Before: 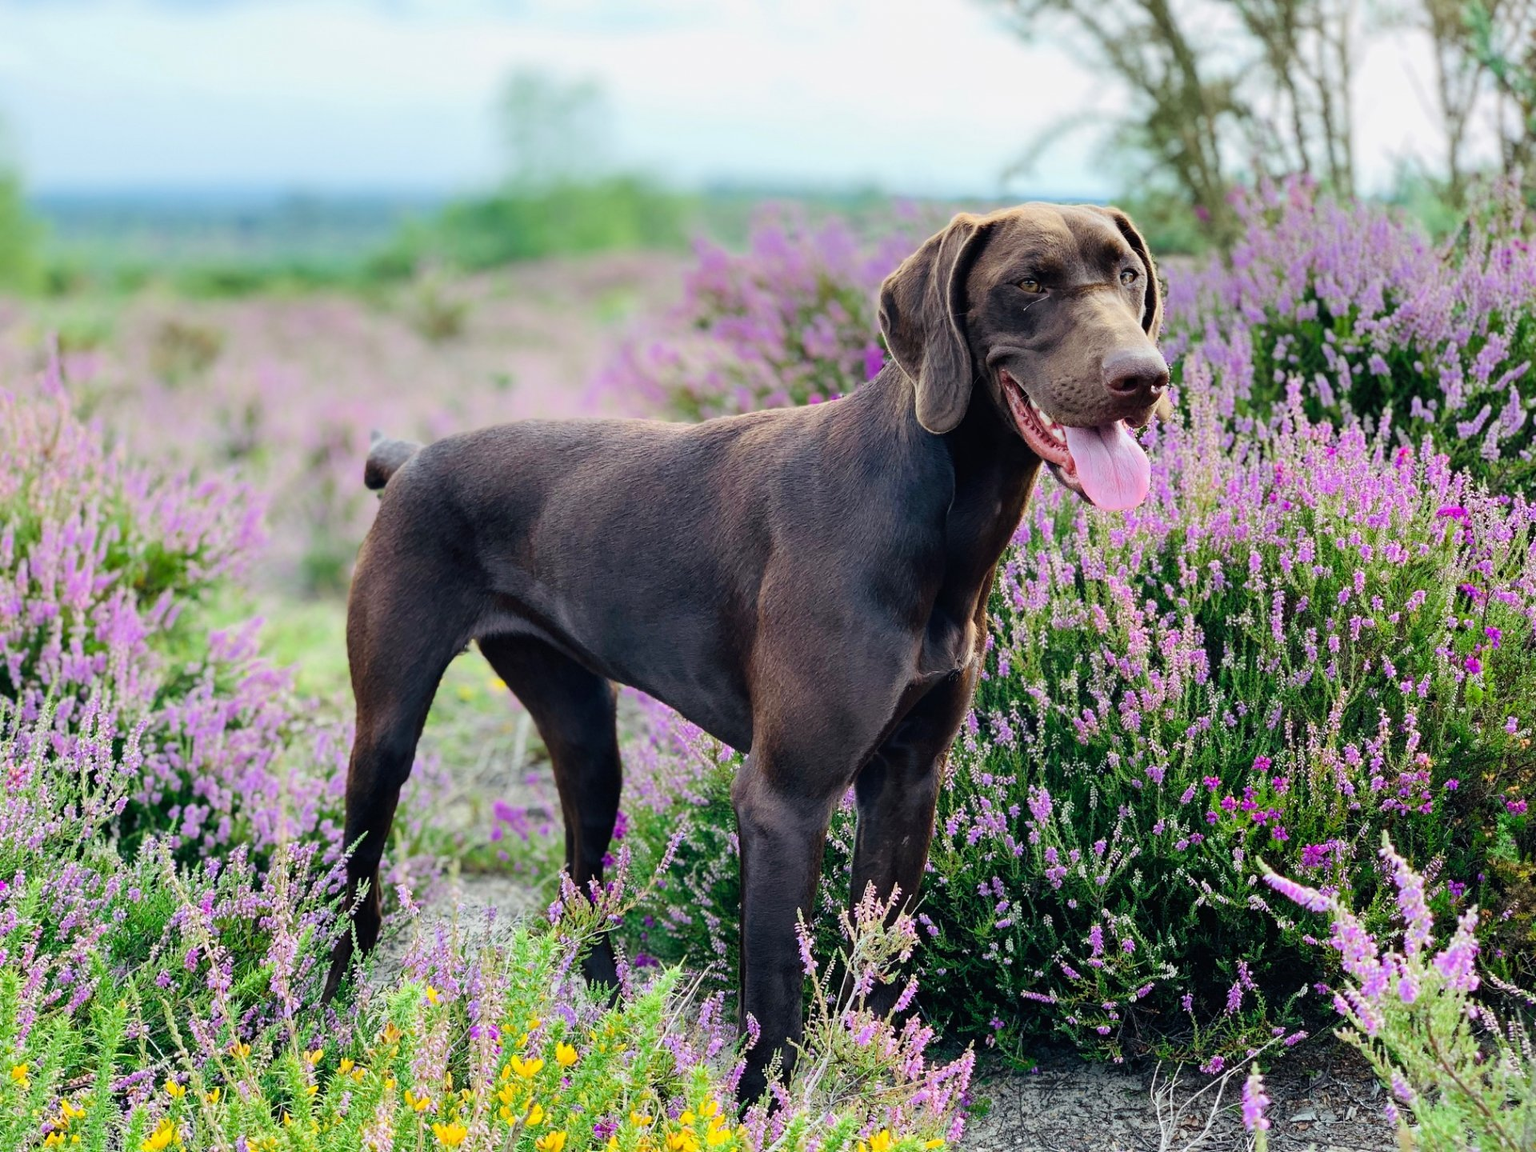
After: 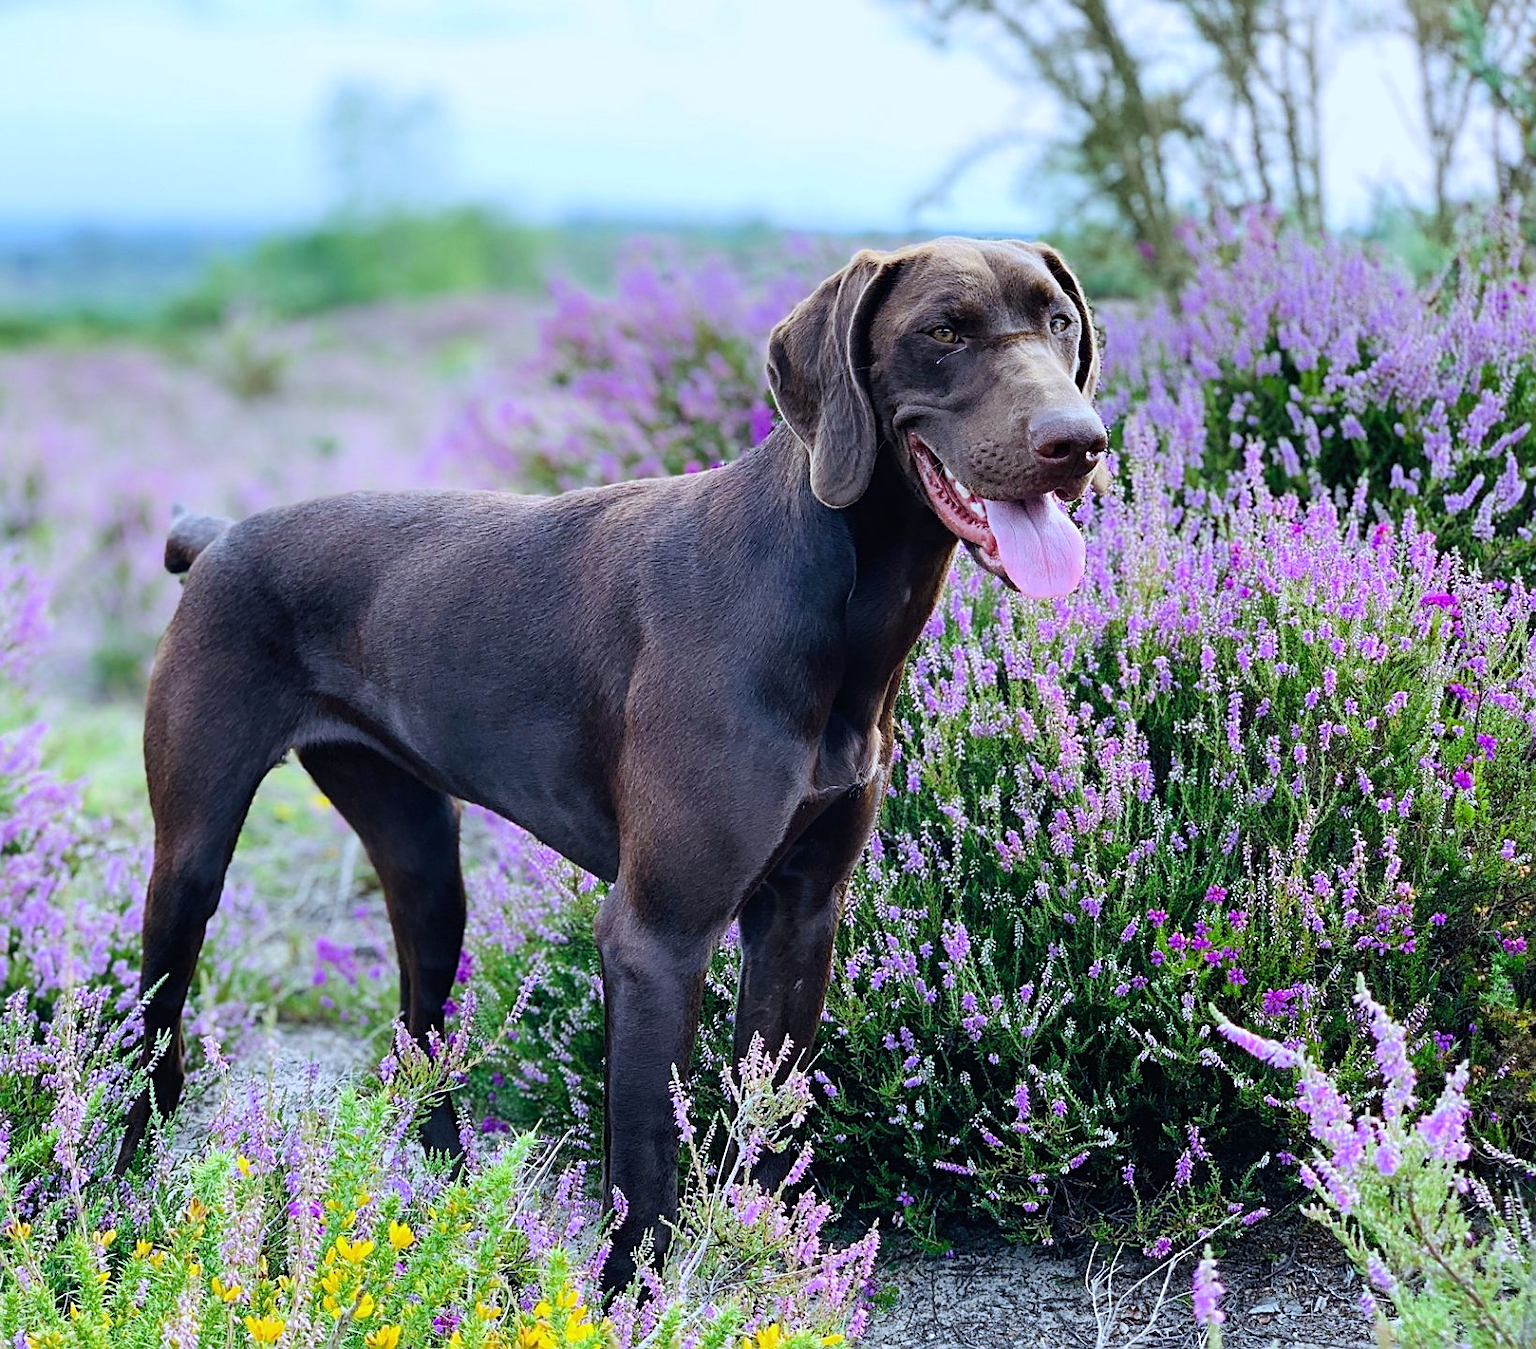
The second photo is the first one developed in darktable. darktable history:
white balance: red 0.948, green 1.02, blue 1.176
crop and rotate: left 14.584%
sharpen: on, module defaults
